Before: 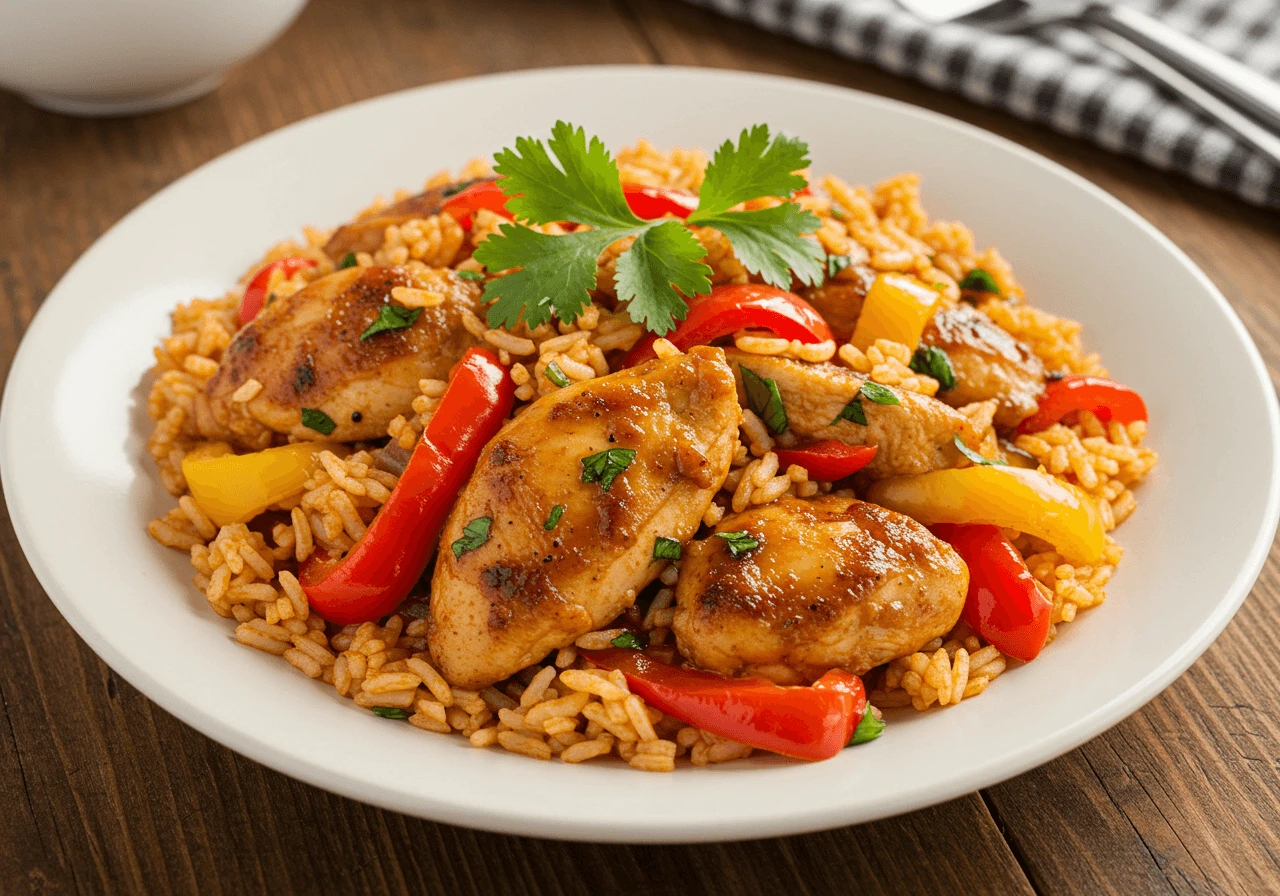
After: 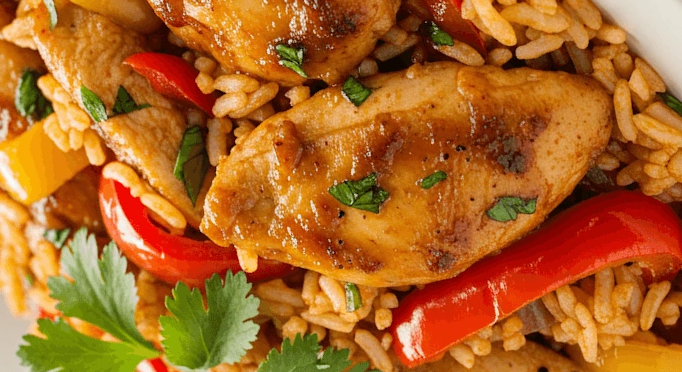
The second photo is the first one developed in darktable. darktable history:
crop and rotate: angle 146.76°, left 9.223%, top 15.617%, right 4.457%, bottom 17.038%
